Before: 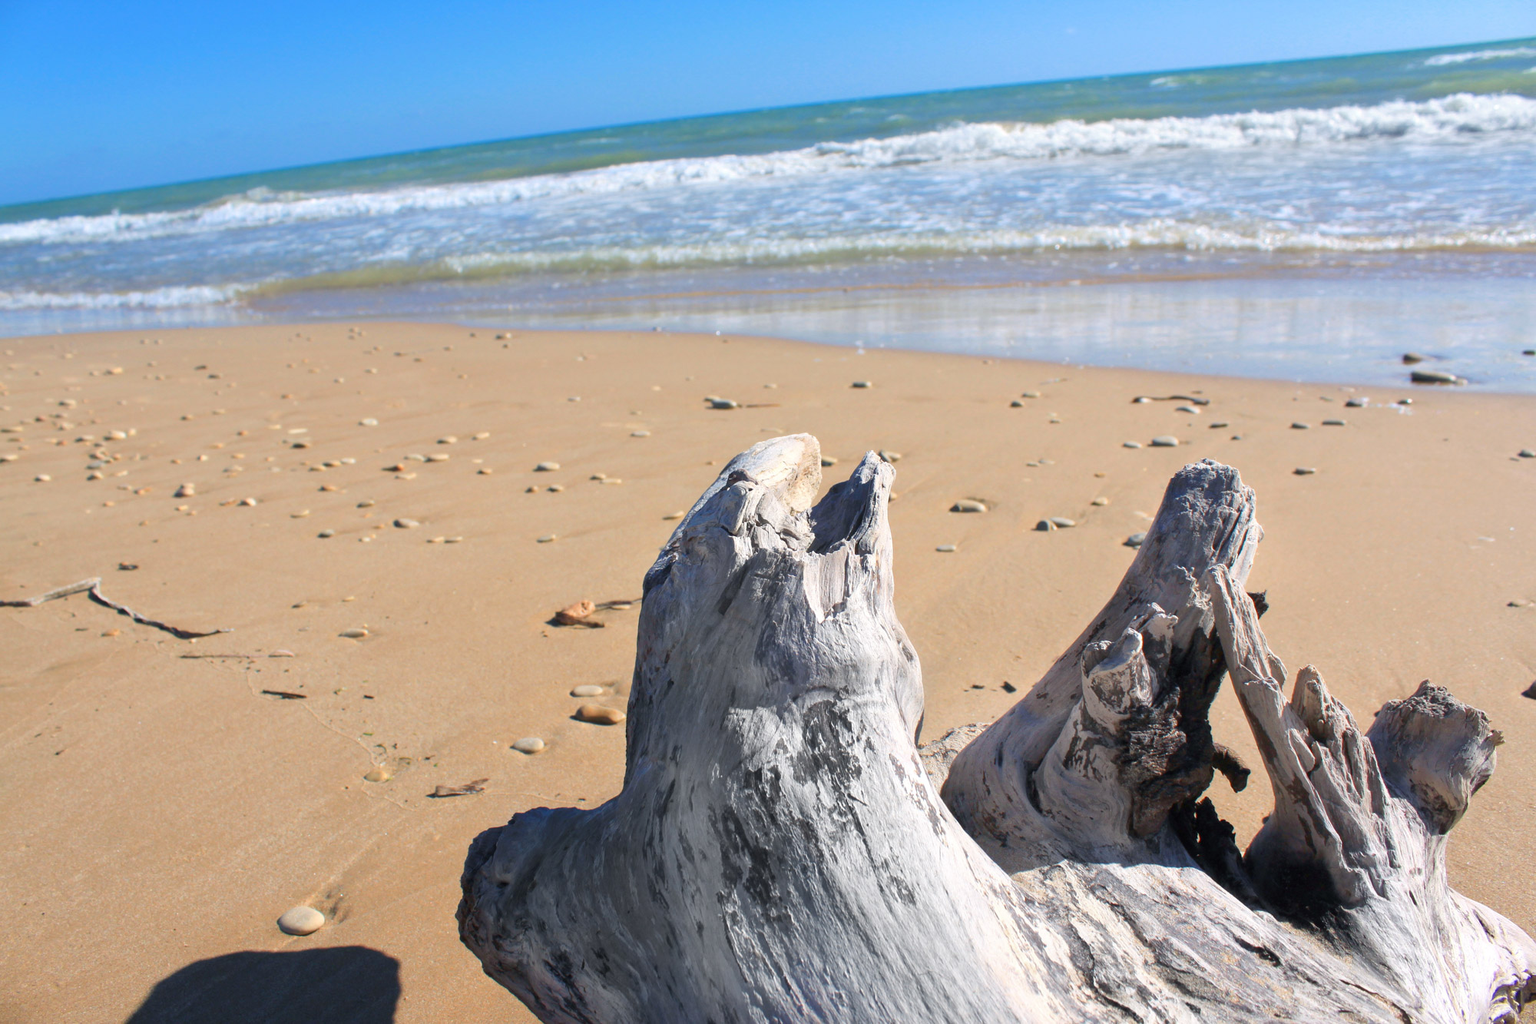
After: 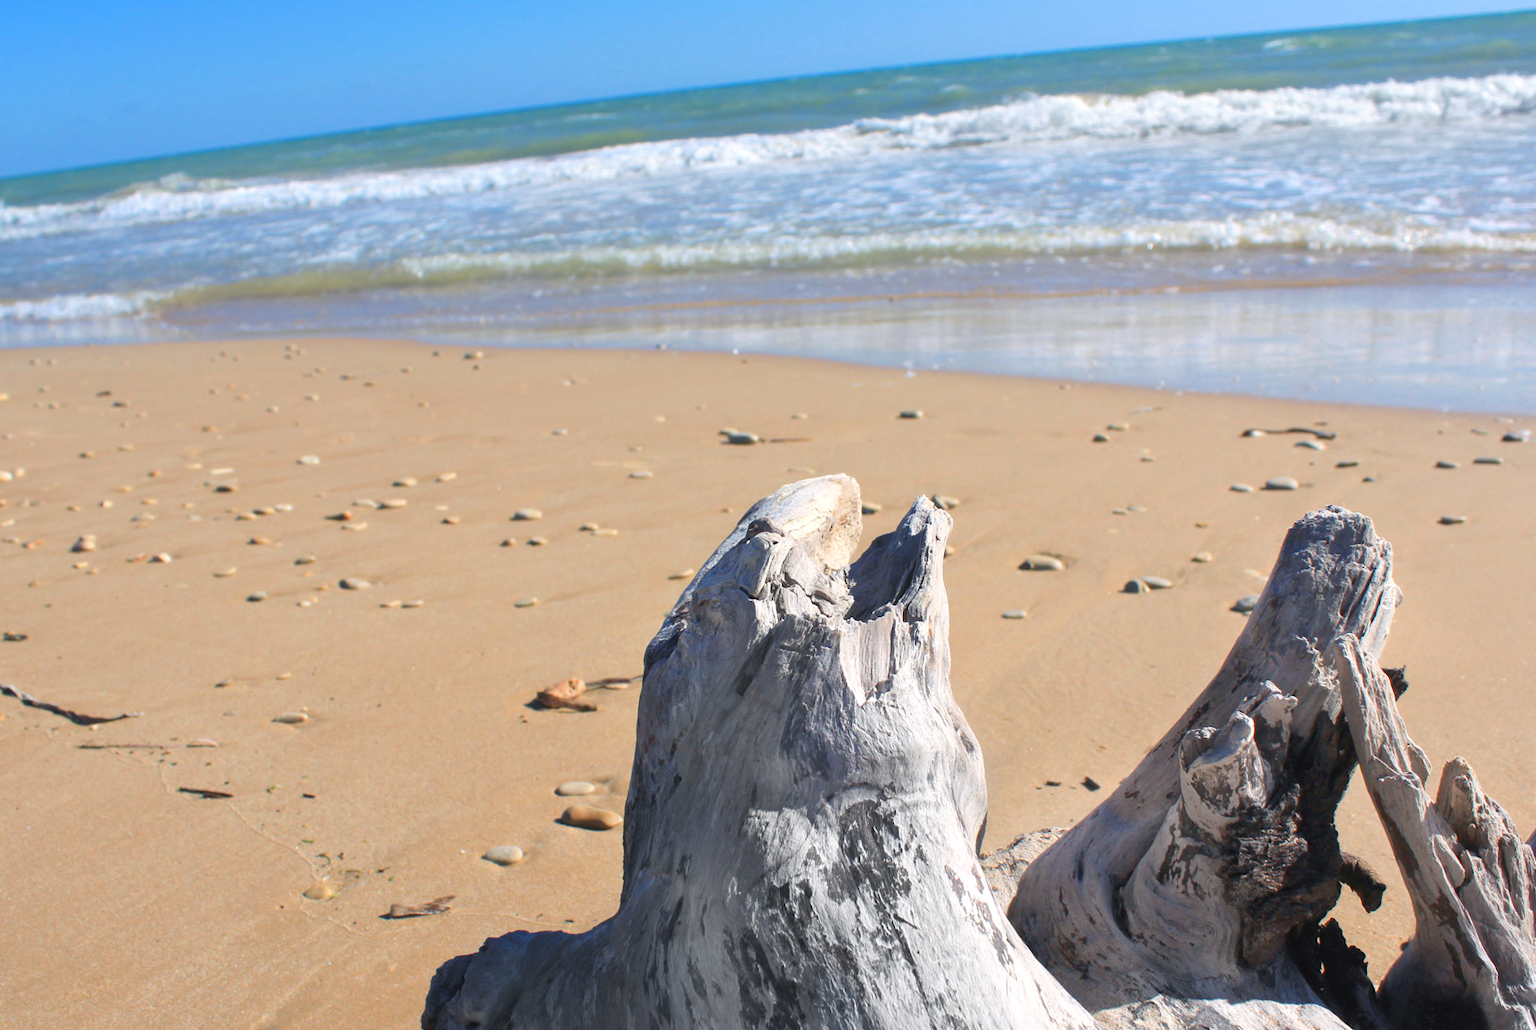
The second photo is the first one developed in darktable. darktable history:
crop and rotate: left 7.571%, top 4.458%, right 10.538%, bottom 13.116%
exposure: black level correction -0.003, exposure 0.034 EV, compensate highlight preservation false
